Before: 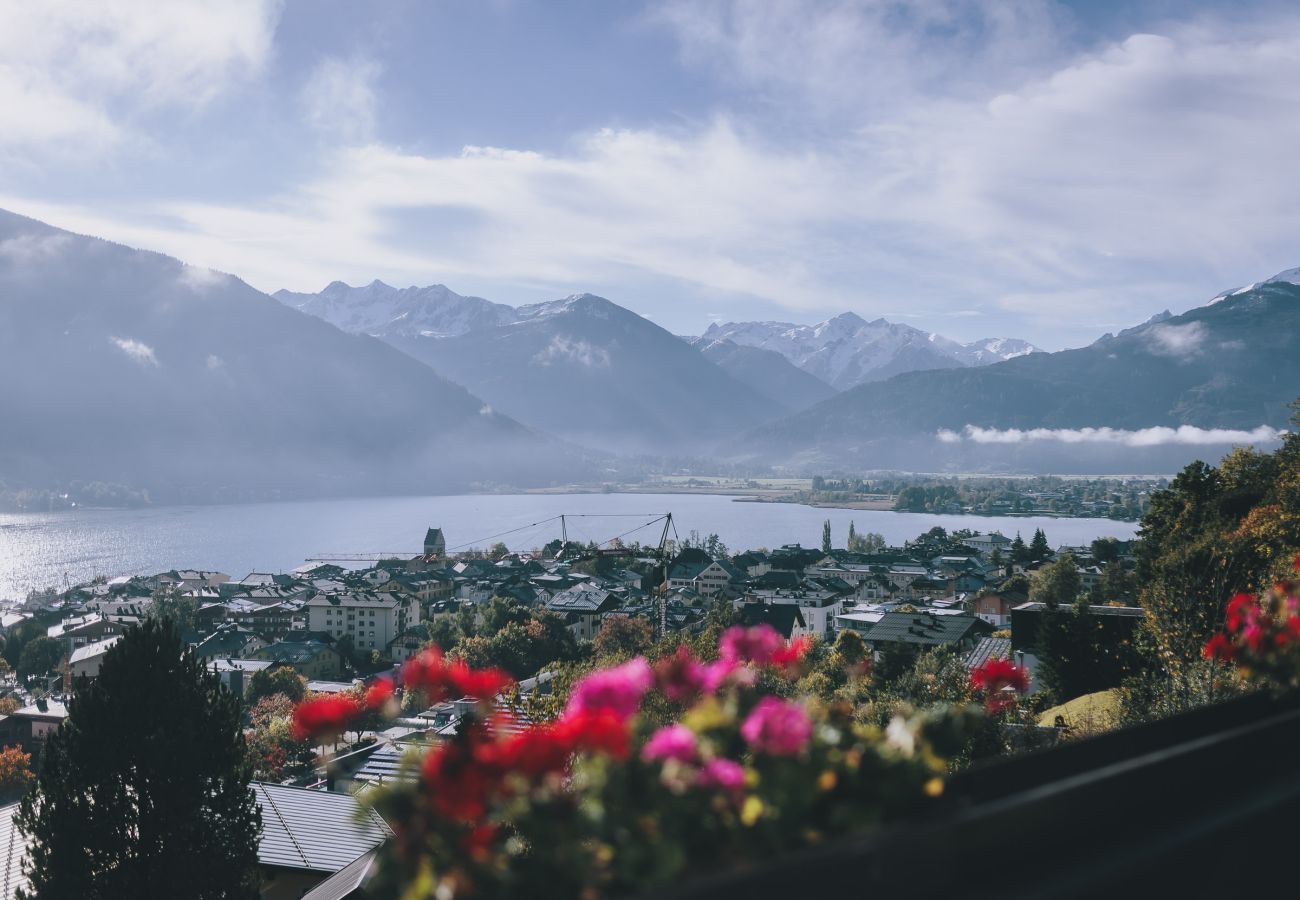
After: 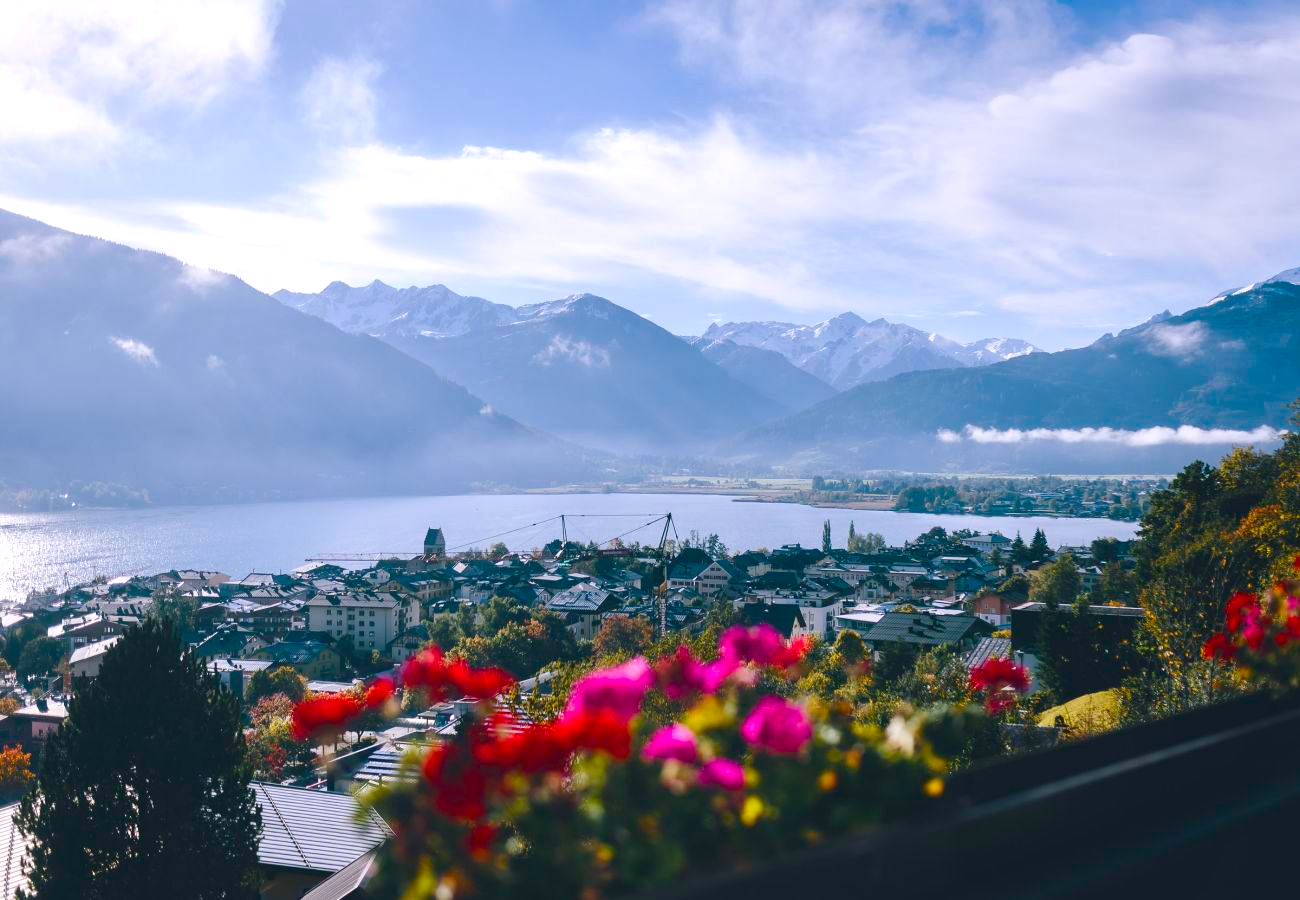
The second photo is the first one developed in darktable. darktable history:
exposure: exposure -0.04 EV, compensate highlight preservation false
color balance rgb: shadows lift › chroma 2.996%, shadows lift › hue 278.24°, power › hue 60.5°, highlights gain › luminance 7.354%, highlights gain › chroma 0.871%, highlights gain › hue 49.81°, perceptual saturation grading › global saturation 44.033%, perceptual saturation grading › highlights -50.27%, perceptual saturation grading › shadows 30.359%, perceptual brilliance grading › highlights 10.237%, perceptual brilliance grading › mid-tones 5.313%, global vibrance 50.072%
